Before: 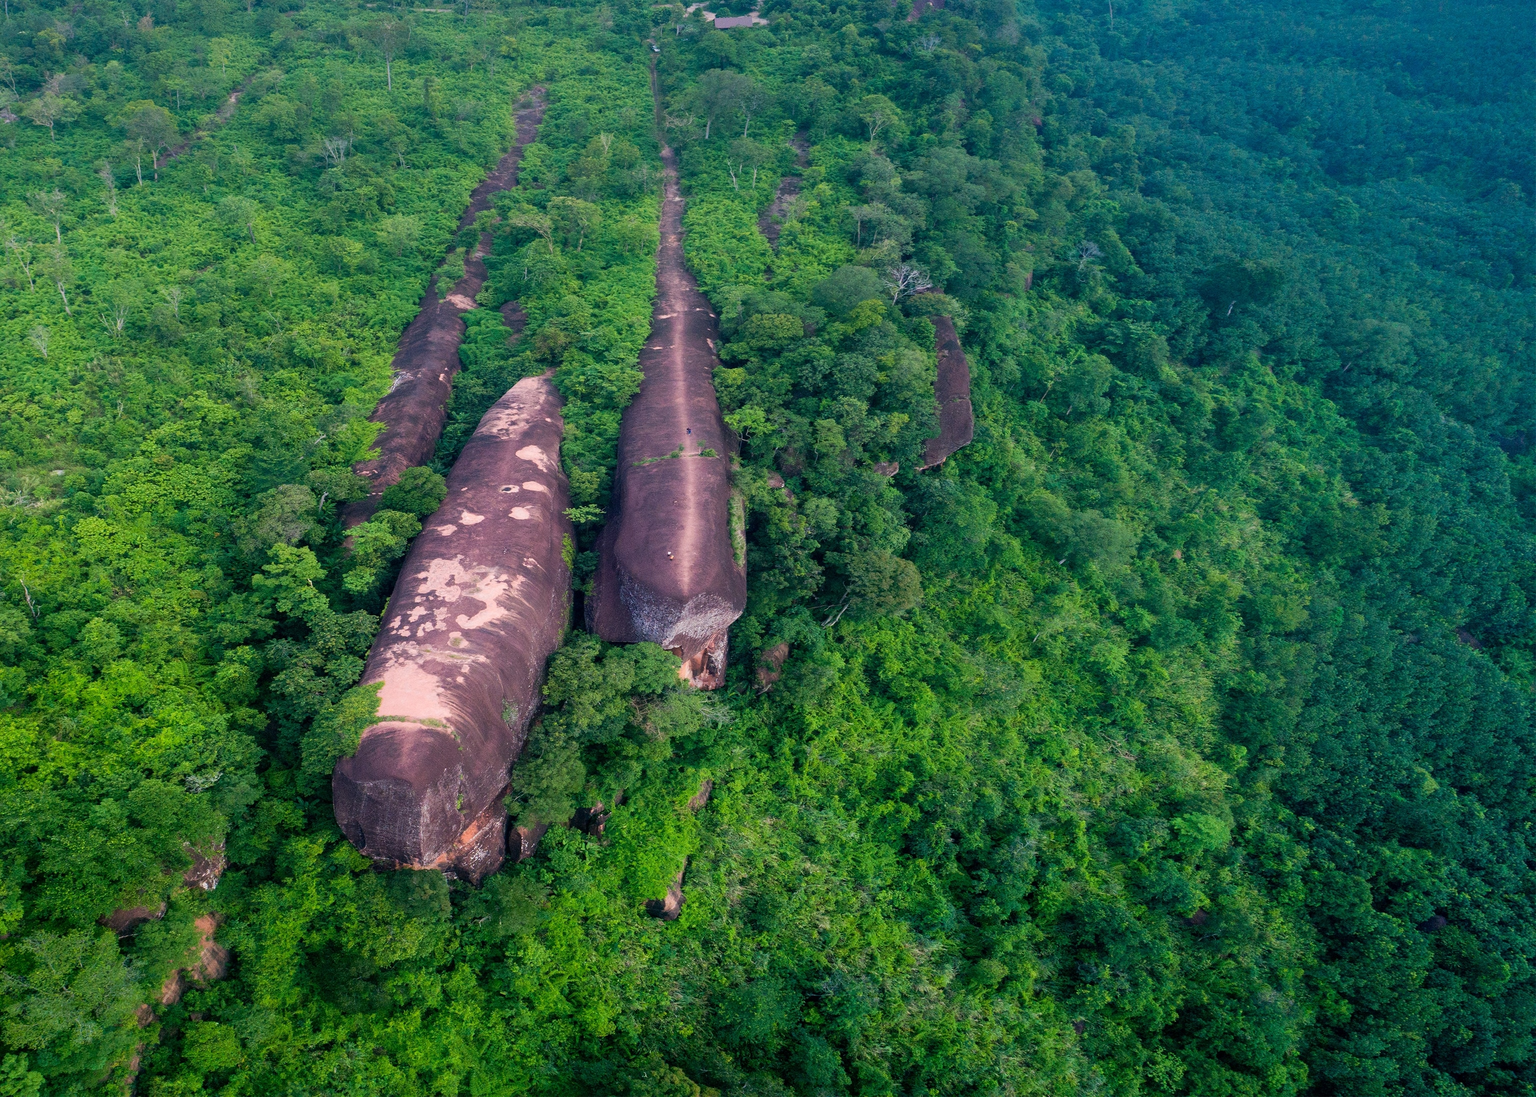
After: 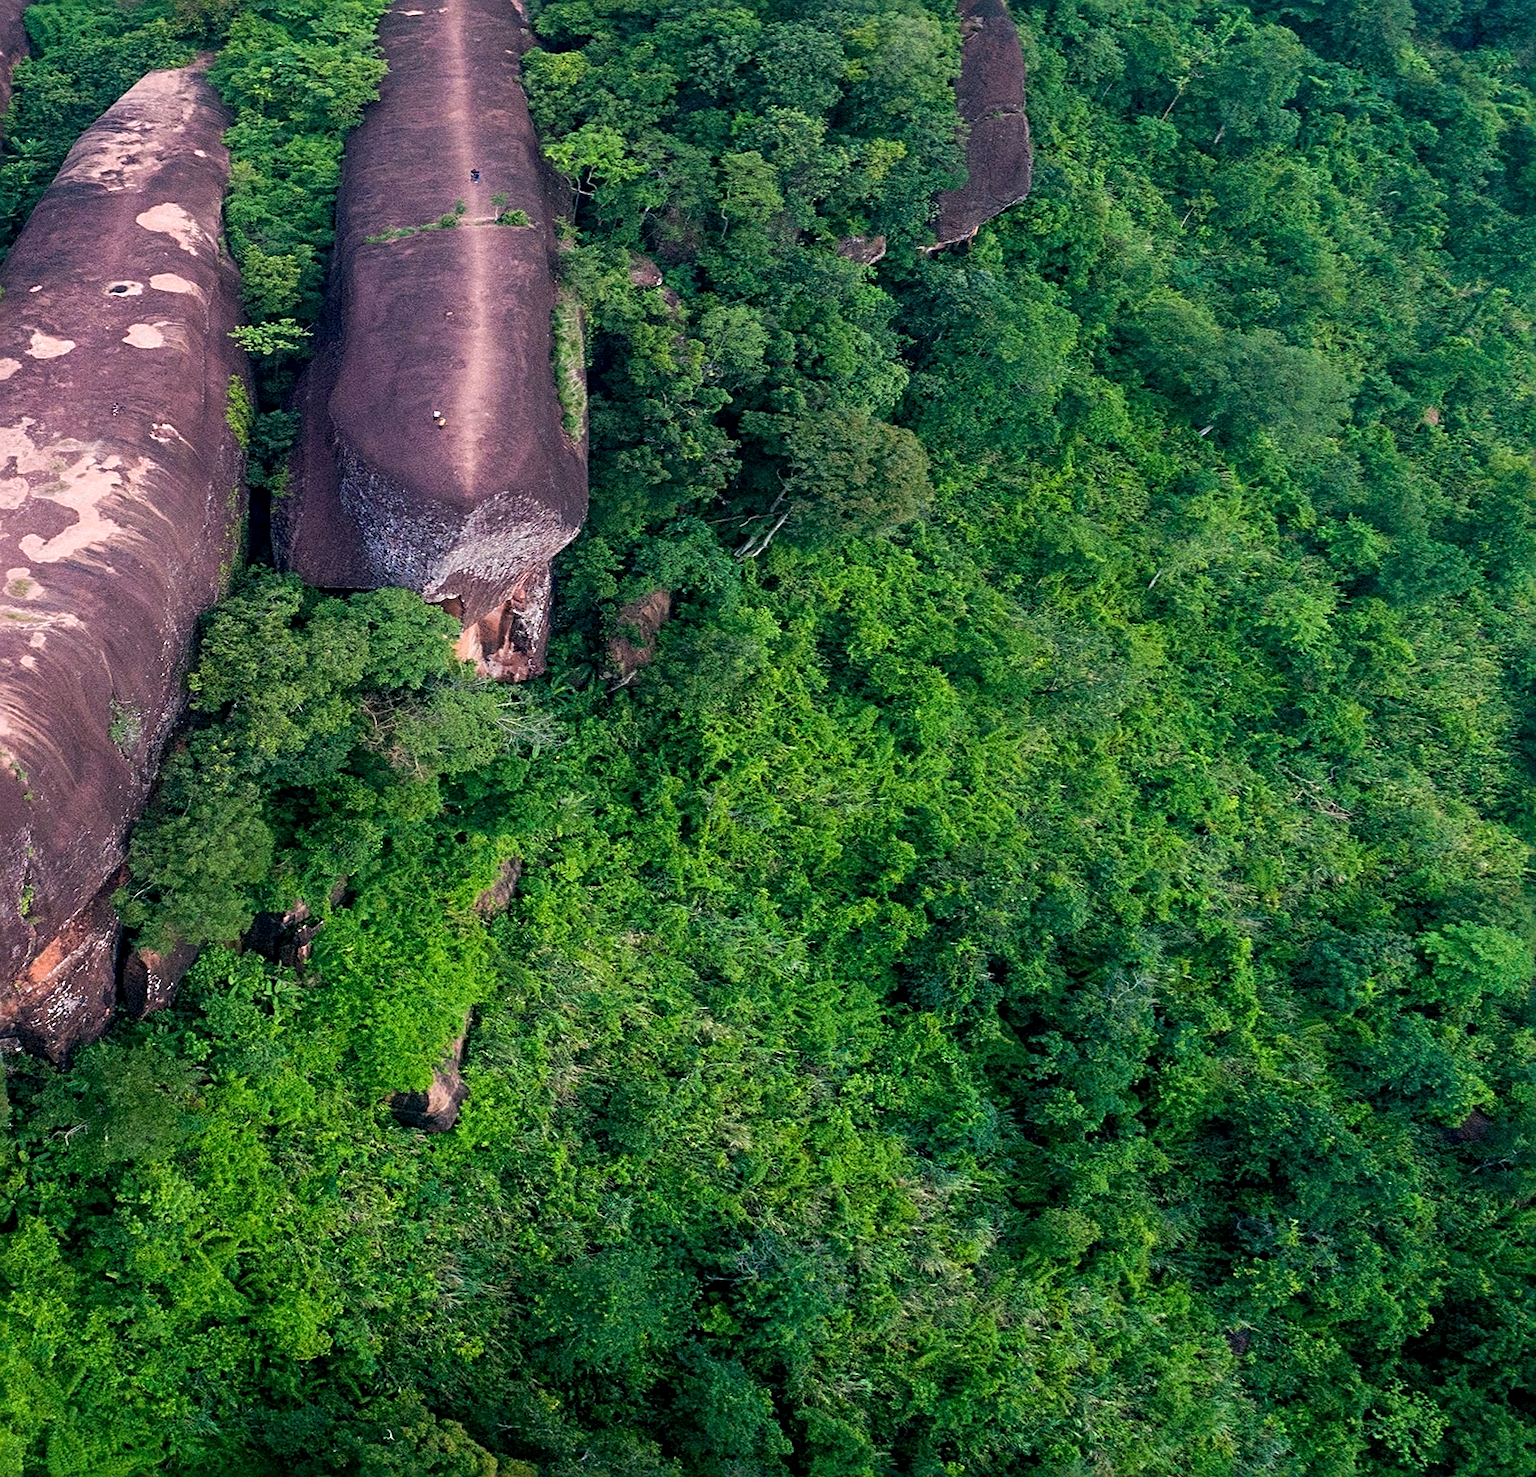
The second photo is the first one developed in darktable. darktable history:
exposure: compensate highlight preservation false
sharpen: radius 3.077
local contrast: highlights 107%, shadows 103%, detail 119%, midtone range 0.2
crop and rotate: left 29.055%, top 31.173%, right 19.81%
